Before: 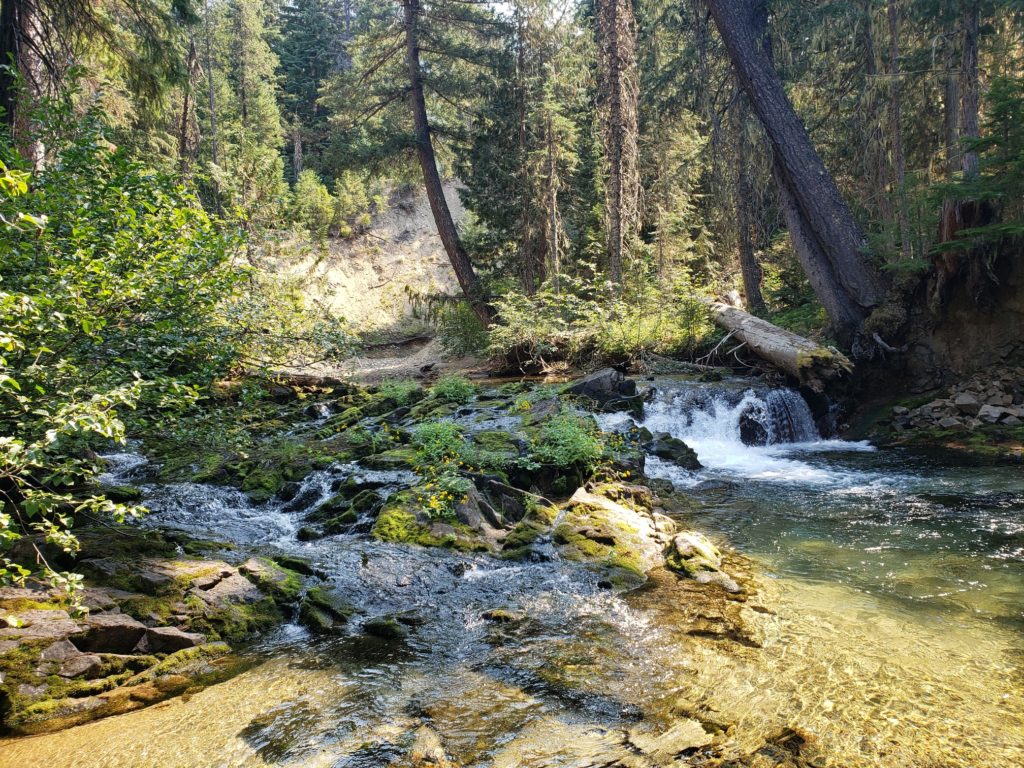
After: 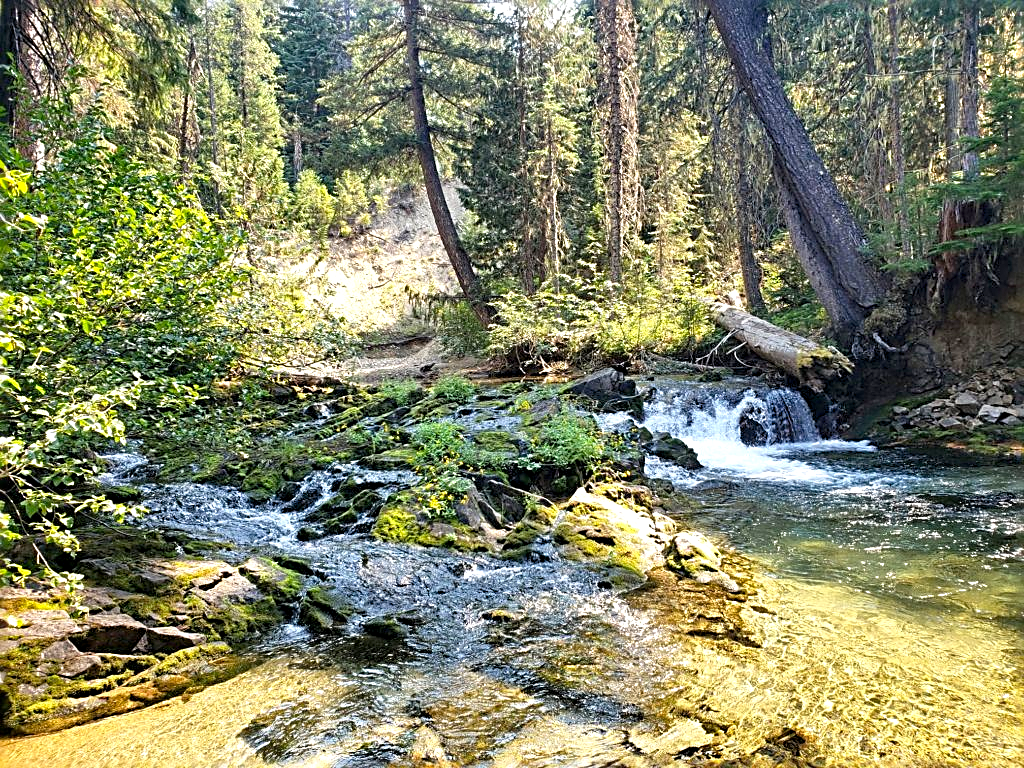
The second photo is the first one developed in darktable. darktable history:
color balance rgb: global offset › luminance -0.363%, perceptual saturation grading › global saturation 8.385%, perceptual saturation grading › shadows 3.56%, perceptual brilliance grading › highlights 11.726%
tone equalizer: -7 EV 0.162 EV, -6 EV 0.618 EV, -5 EV 1.15 EV, -4 EV 1.35 EV, -3 EV 1.12 EV, -2 EV 0.6 EV, -1 EV 0.167 EV, smoothing diameter 24.94%, edges refinement/feathering 6.68, preserve details guided filter
sharpen: radius 2.815, amount 0.709
